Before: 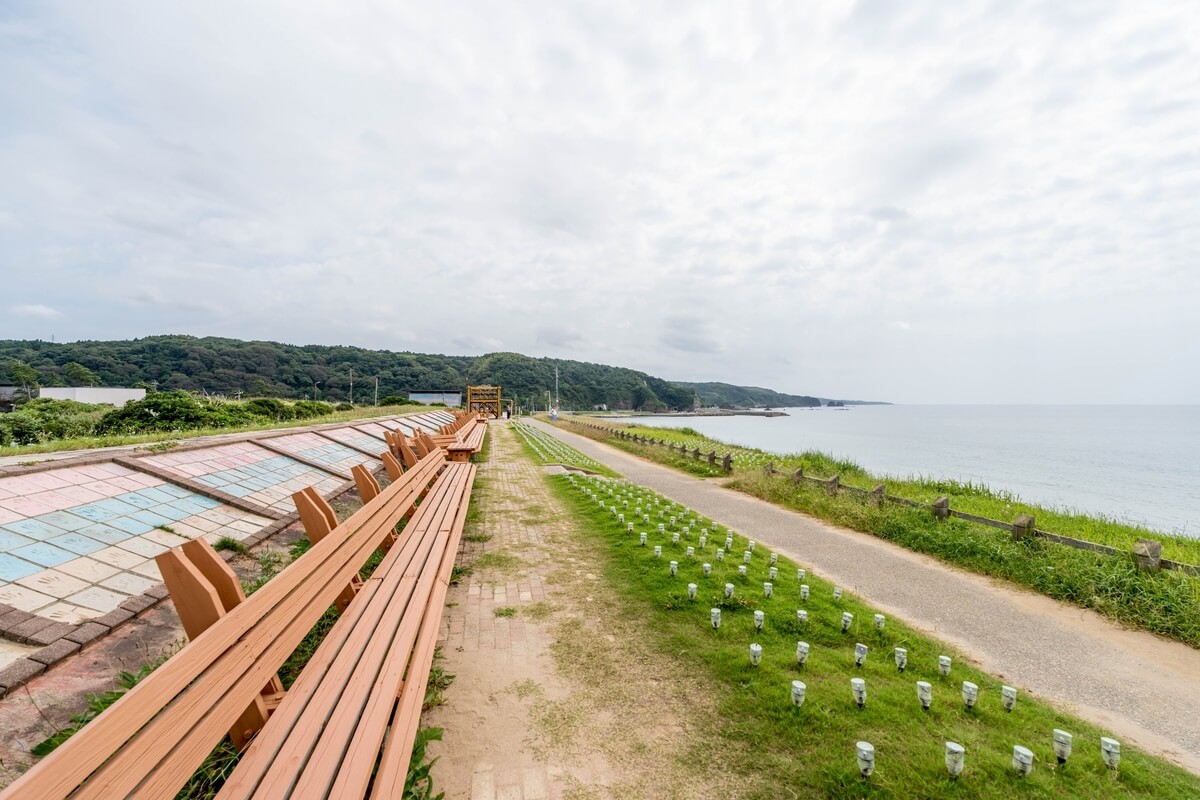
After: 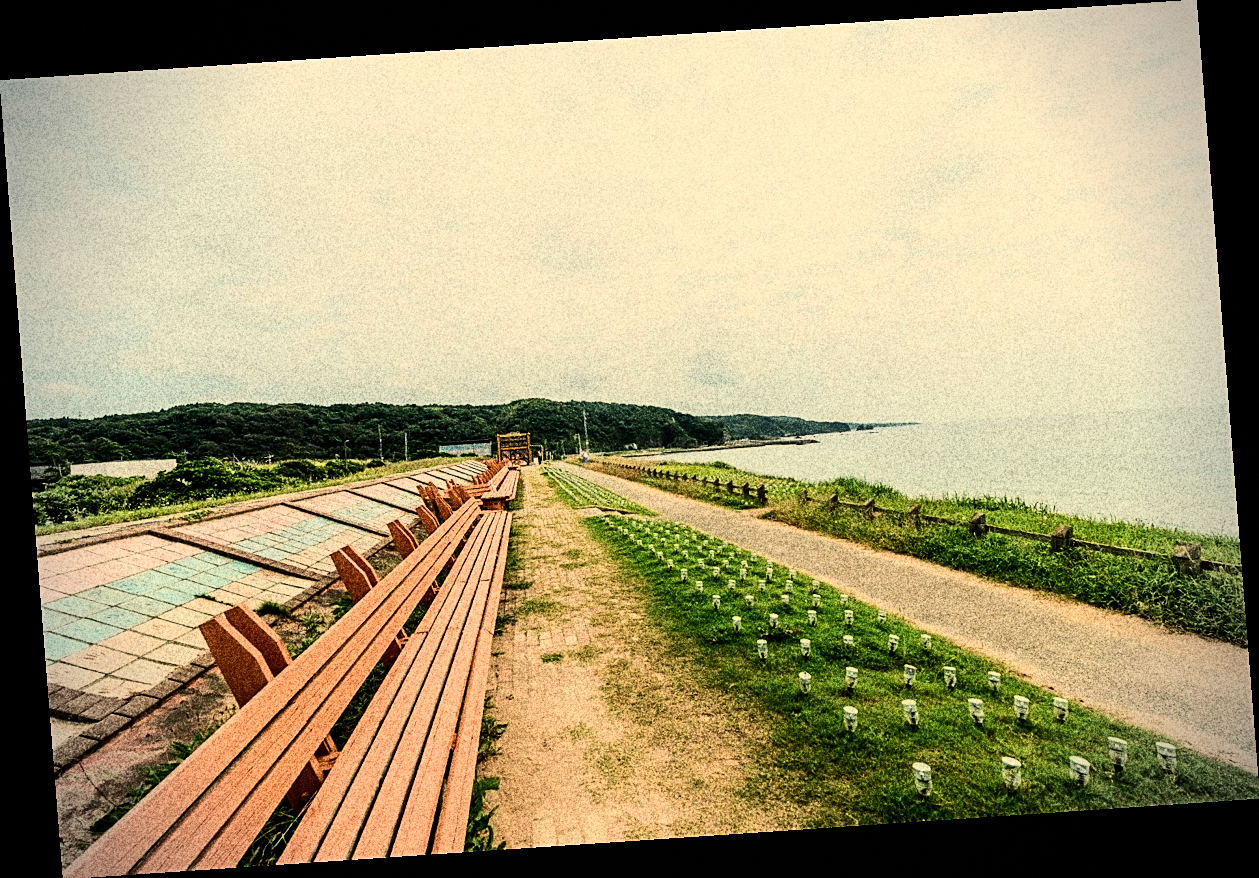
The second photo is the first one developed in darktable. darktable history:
vignetting: fall-off radius 31.48%, brightness -0.472
color balance: mode lift, gamma, gain (sRGB), lift [1.014, 0.966, 0.918, 0.87], gamma [0.86, 0.734, 0.918, 0.976], gain [1.063, 1.13, 1.063, 0.86]
sharpen: on, module defaults
exposure: black level correction 0.001, exposure -0.2 EV, compensate highlight preservation false
rotate and perspective: rotation -4.2°, shear 0.006, automatic cropping off
filmic rgb: white relative exposure 3.8 EV, hardness 4.35
grain: coarseness 30.02 ISO, strength 100%
contrast brightness saturation: contrast 0.24, brightness 0.09
